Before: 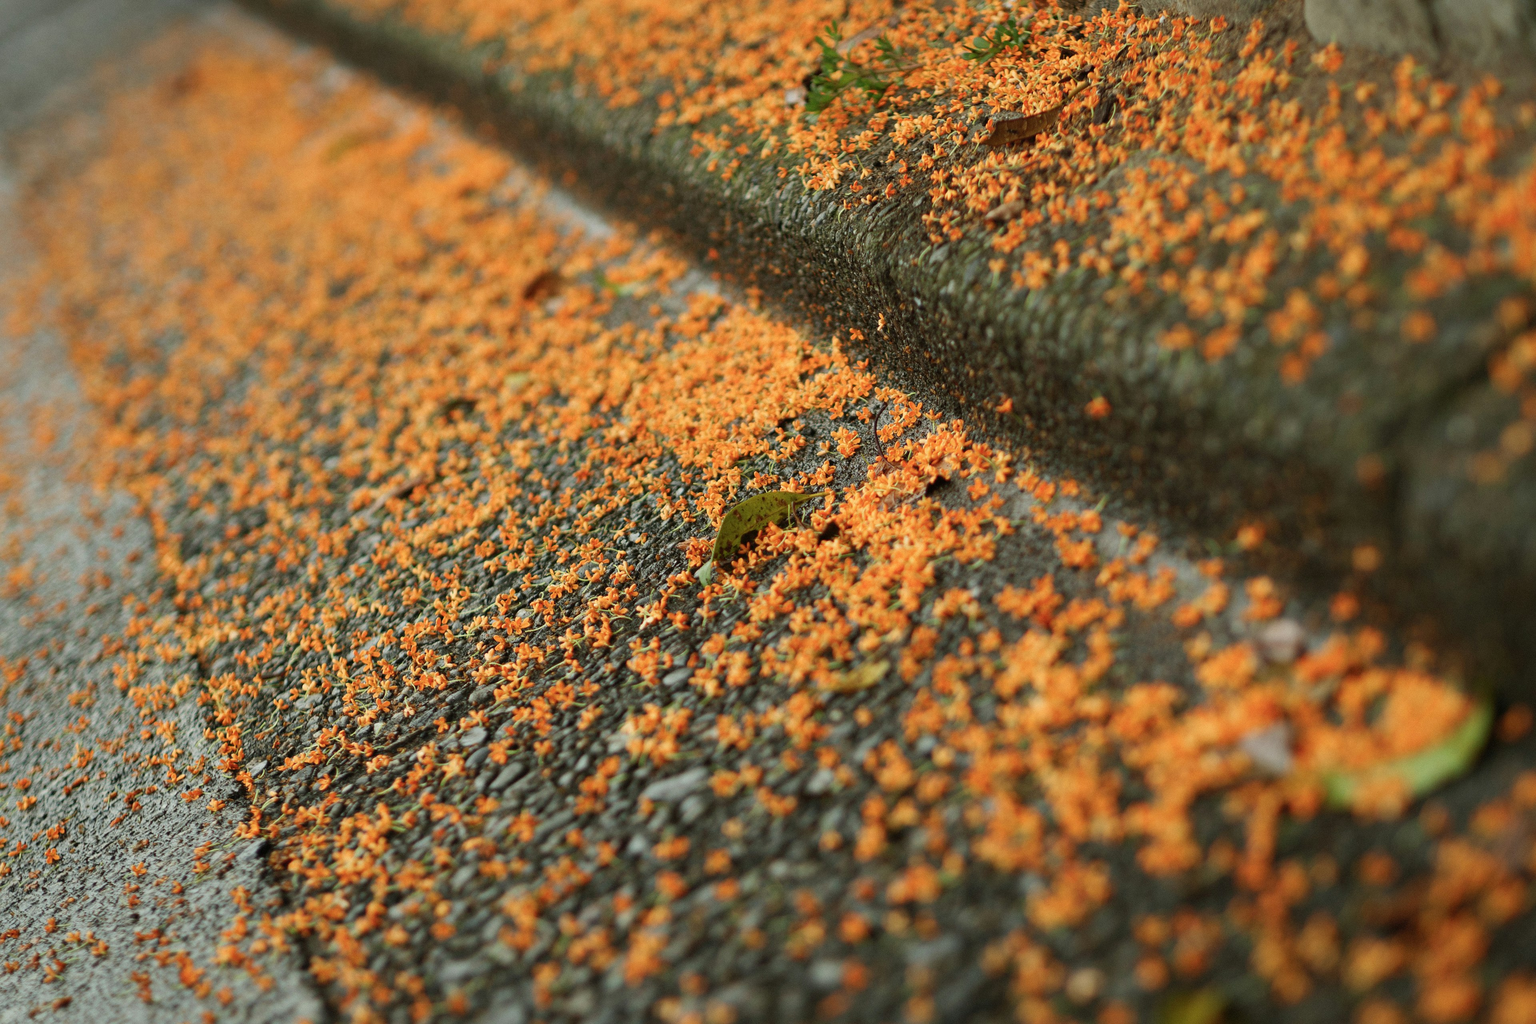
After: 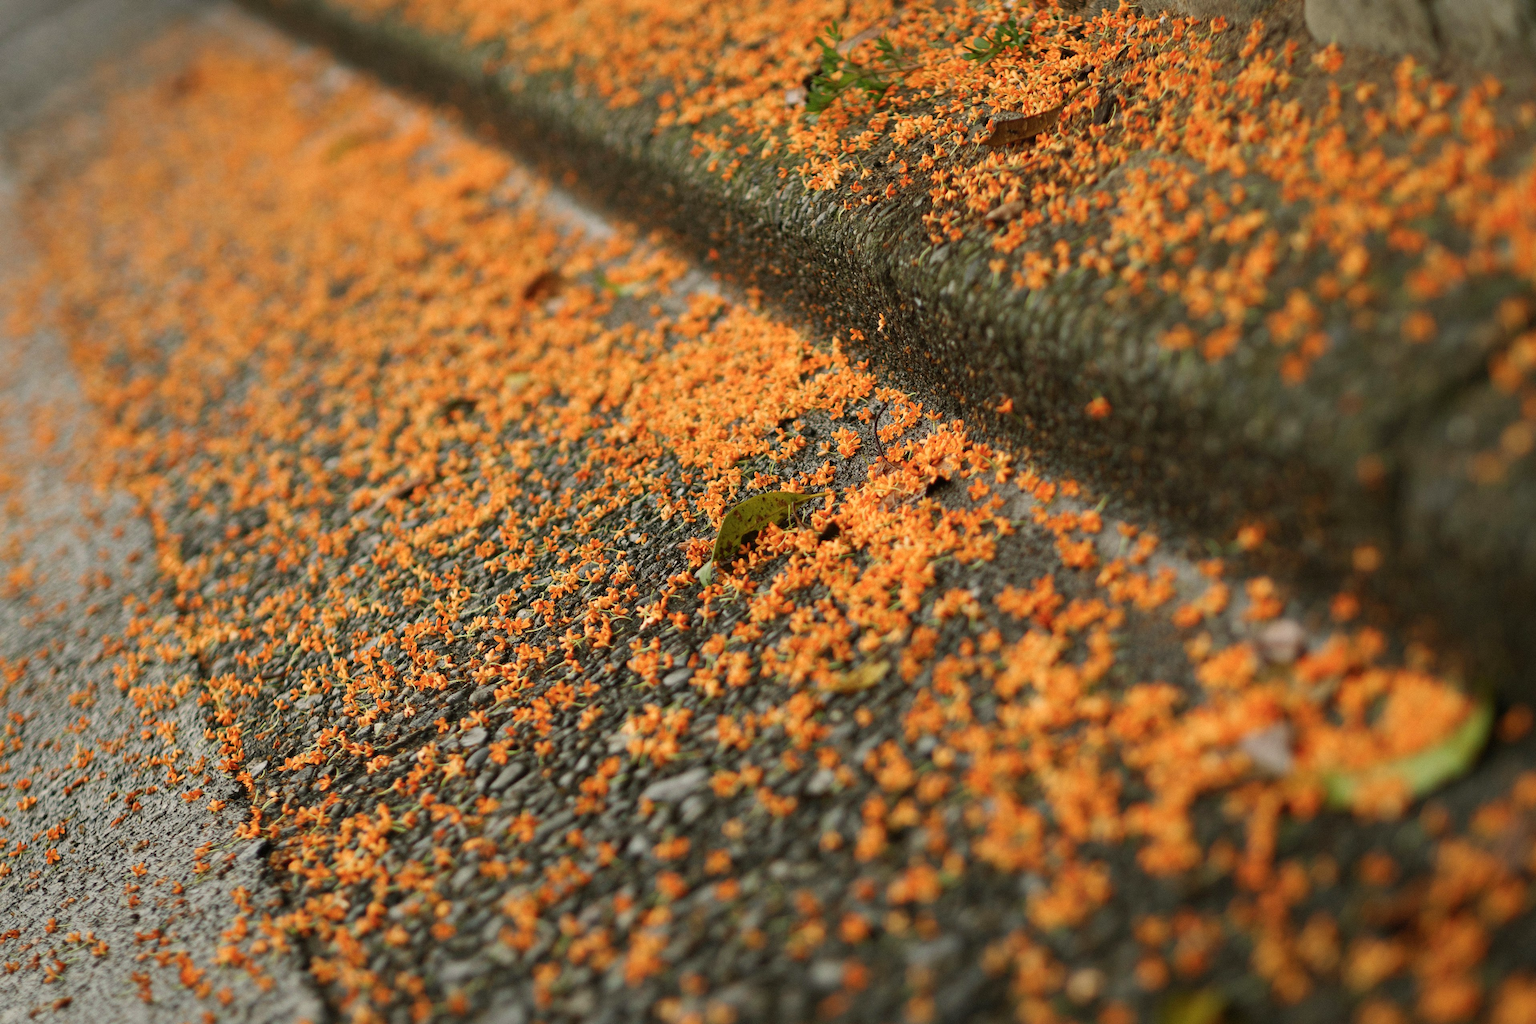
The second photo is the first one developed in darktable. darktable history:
color correction: highlights a* 5.99, highlights b* 4.83
